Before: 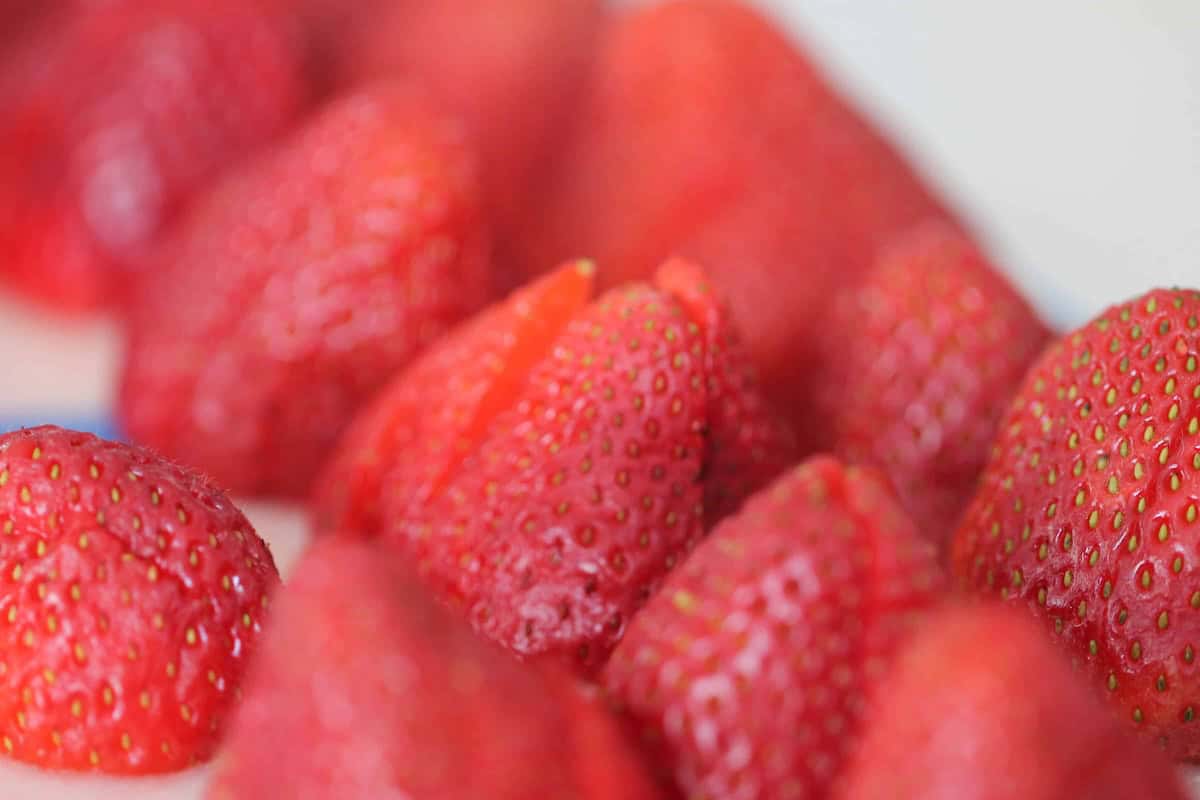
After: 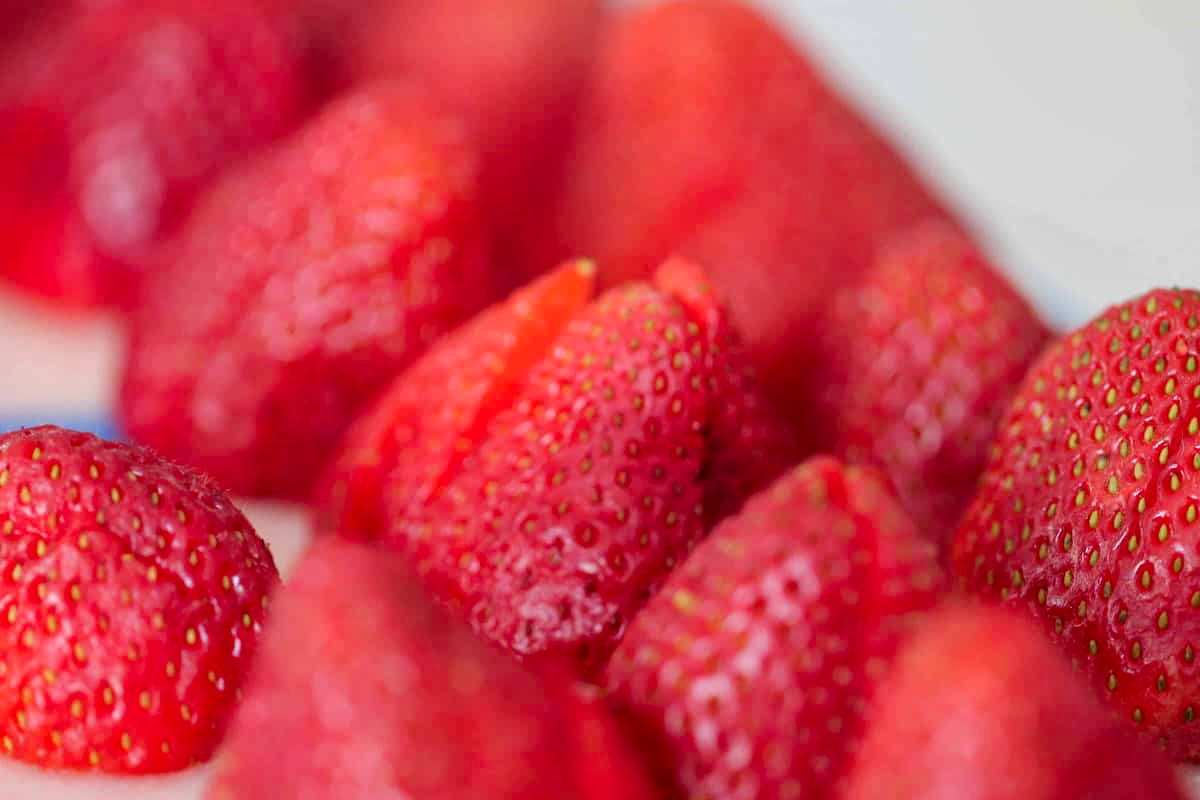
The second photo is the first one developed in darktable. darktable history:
local contrast: on, module defaults
contrast brightness saturation: contrast 0.044, saturation 0.164
exposure: exposure -0.154 EV, compensate exposure bias true, compensate highlight preservation false
